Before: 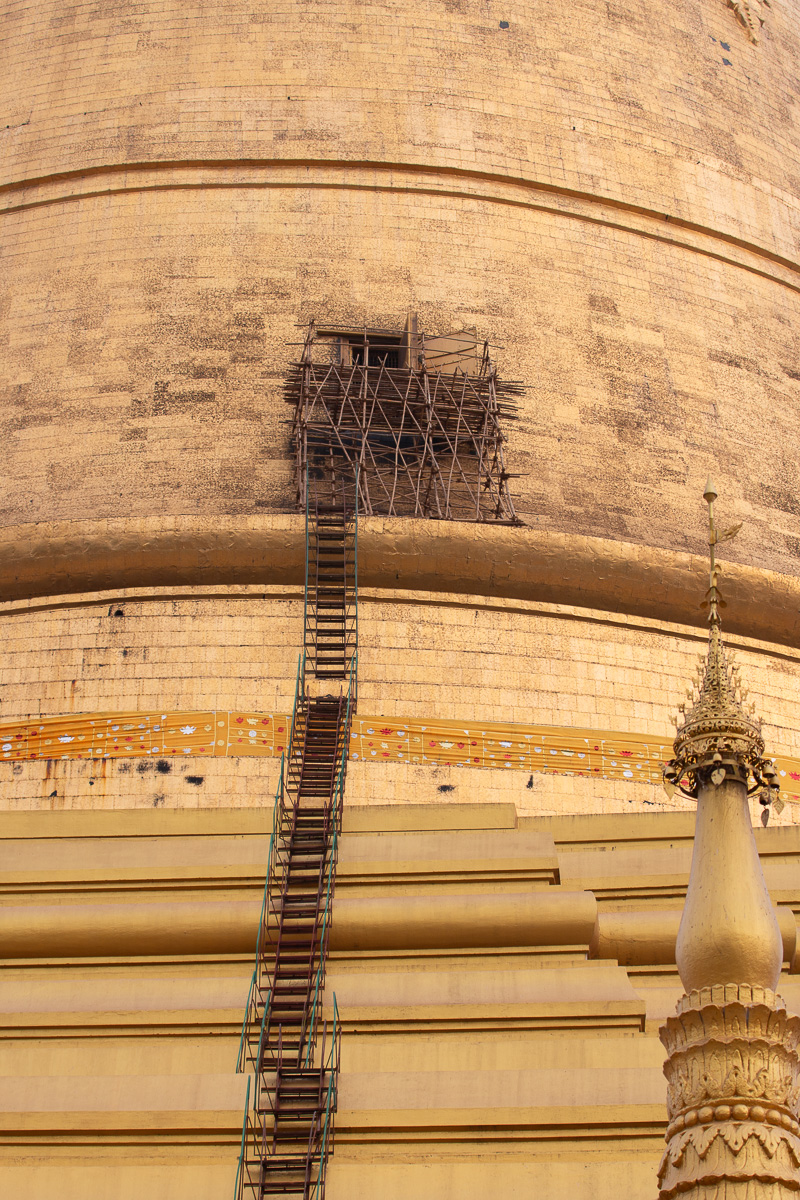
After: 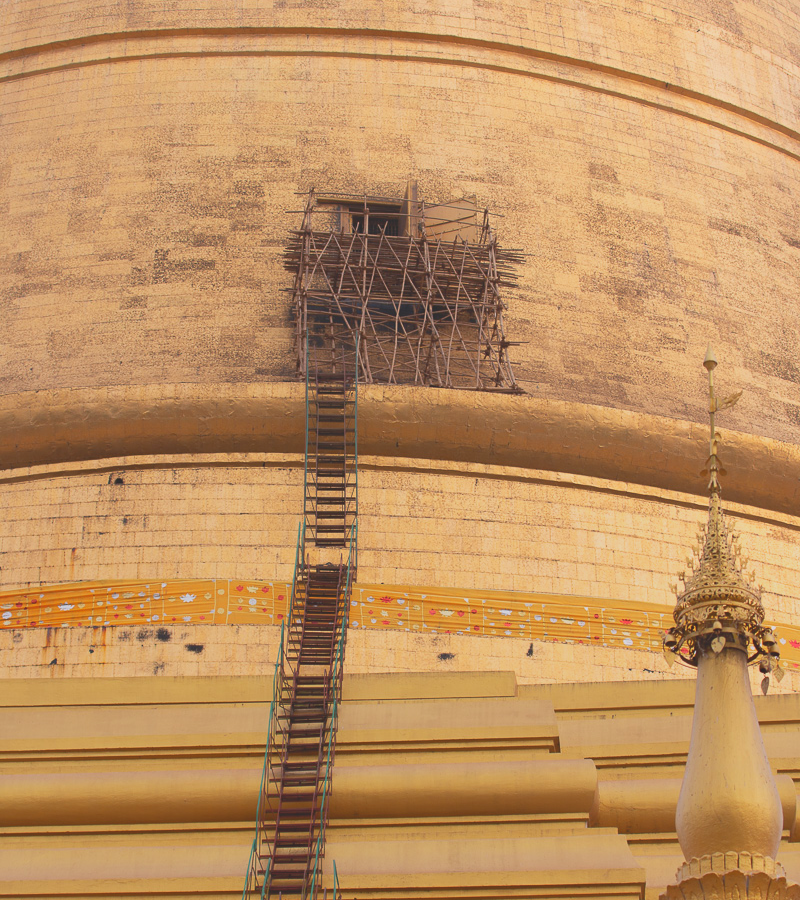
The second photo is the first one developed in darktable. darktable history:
crop: top 11.038%, bottom 13.962%
local contrast: detail 69%
